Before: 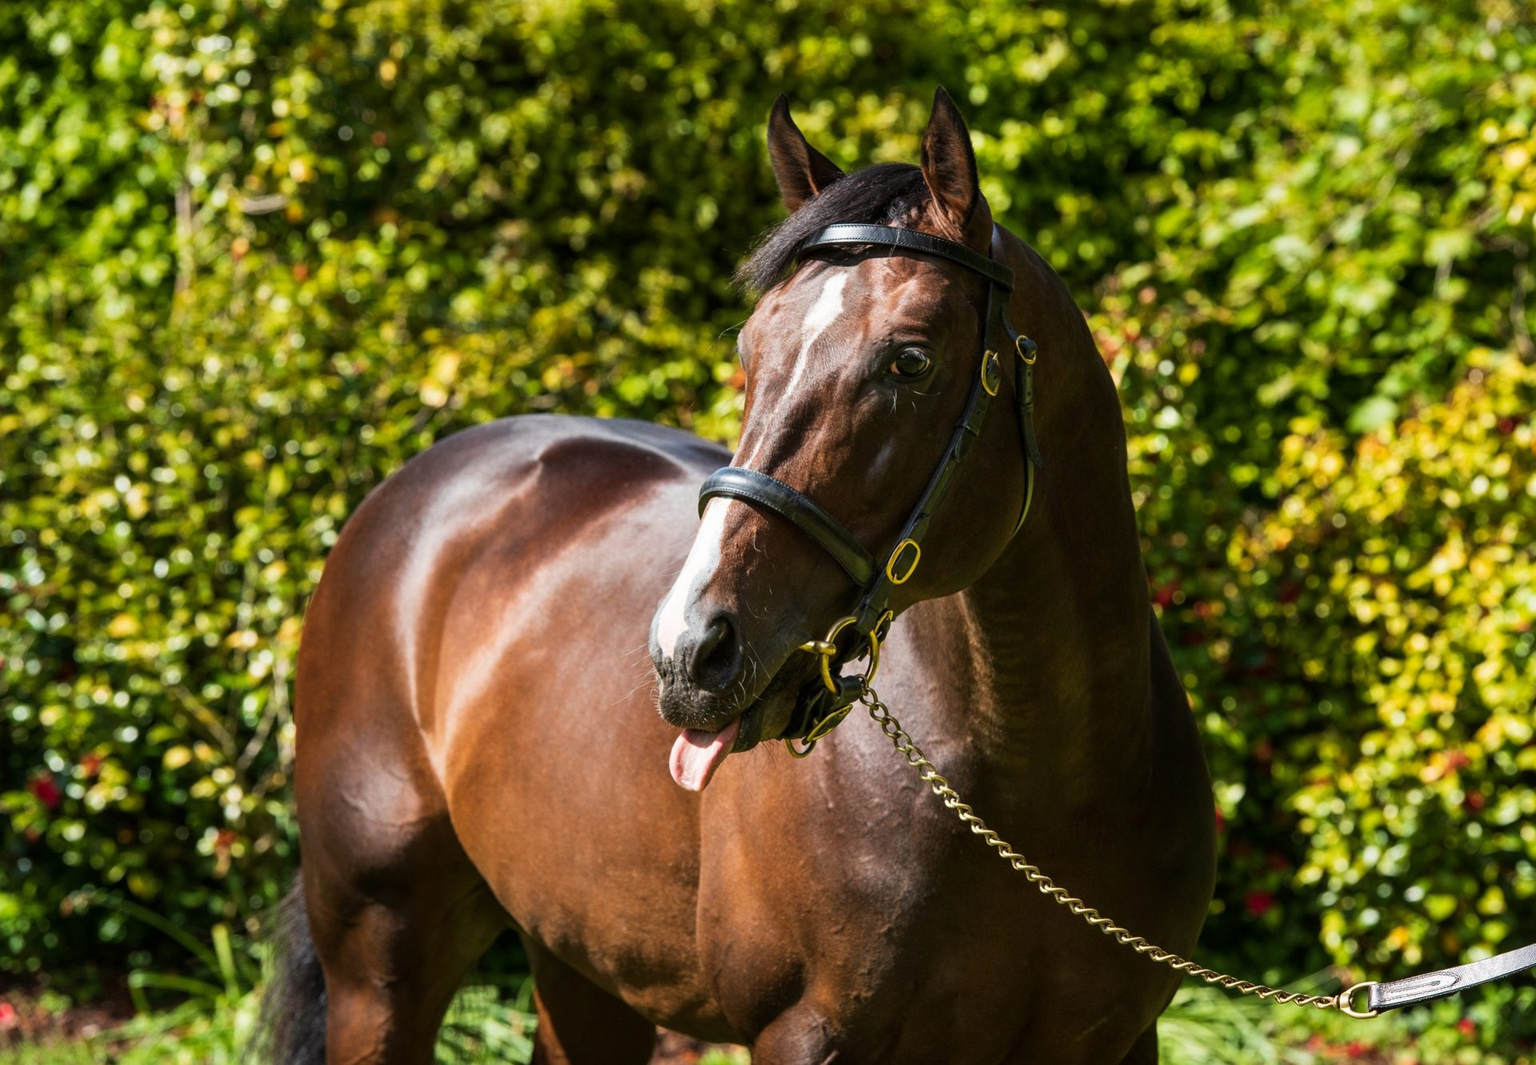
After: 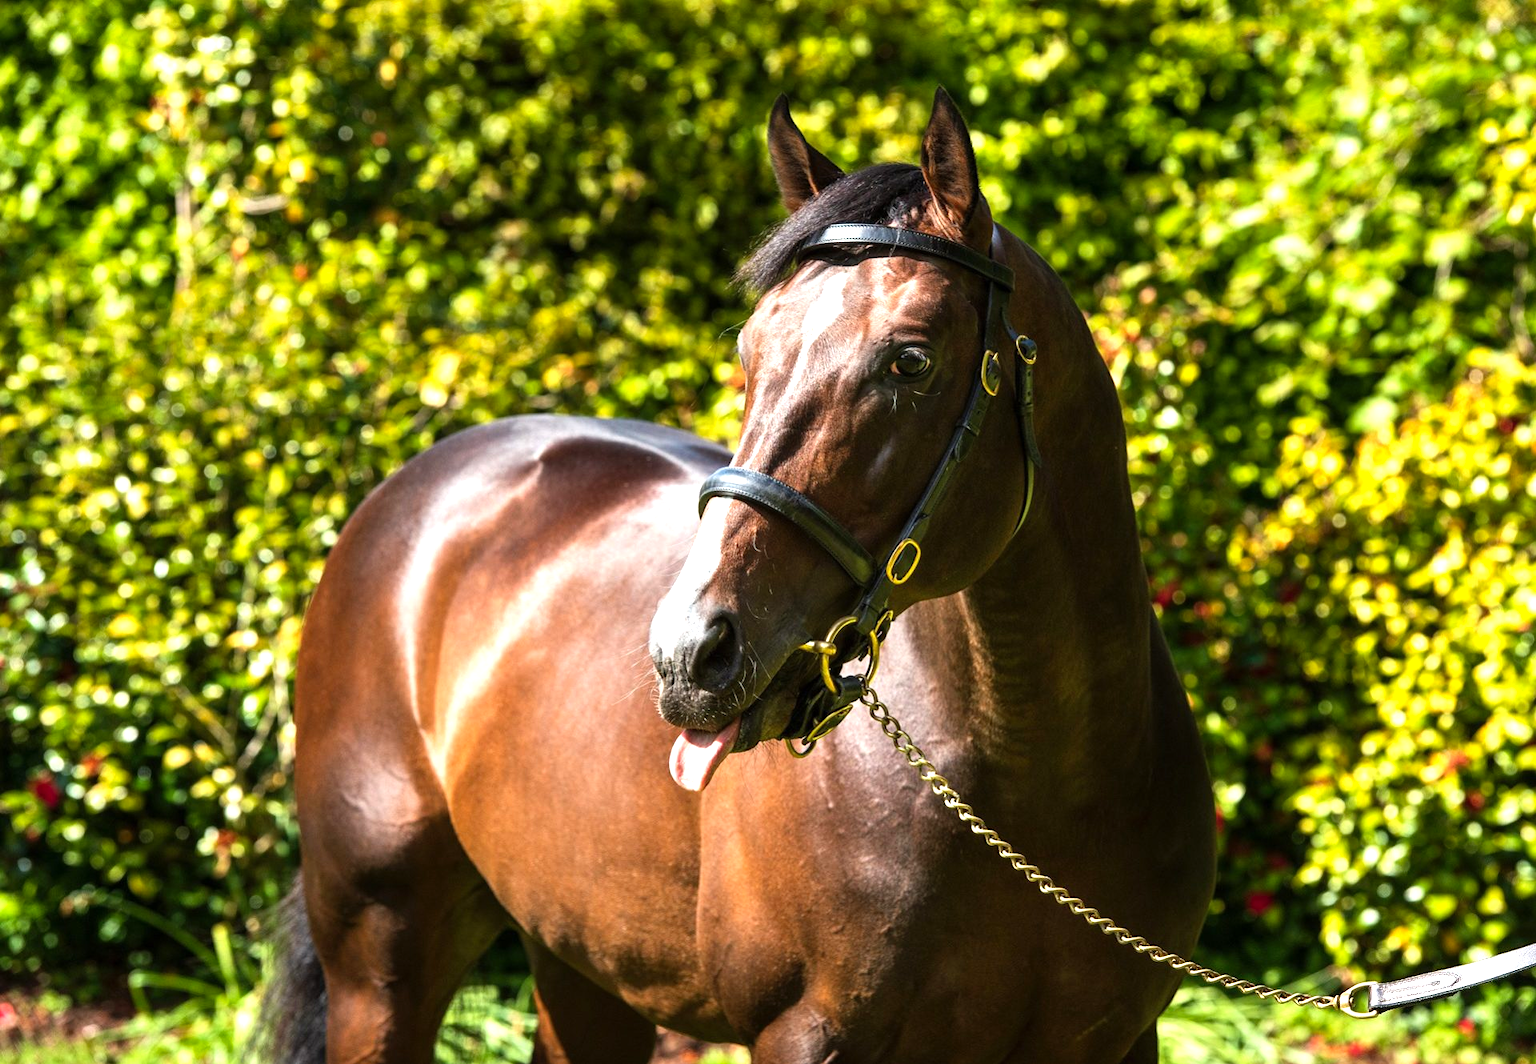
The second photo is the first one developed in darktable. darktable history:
levels: levels [0, 0.394, 0.787]
